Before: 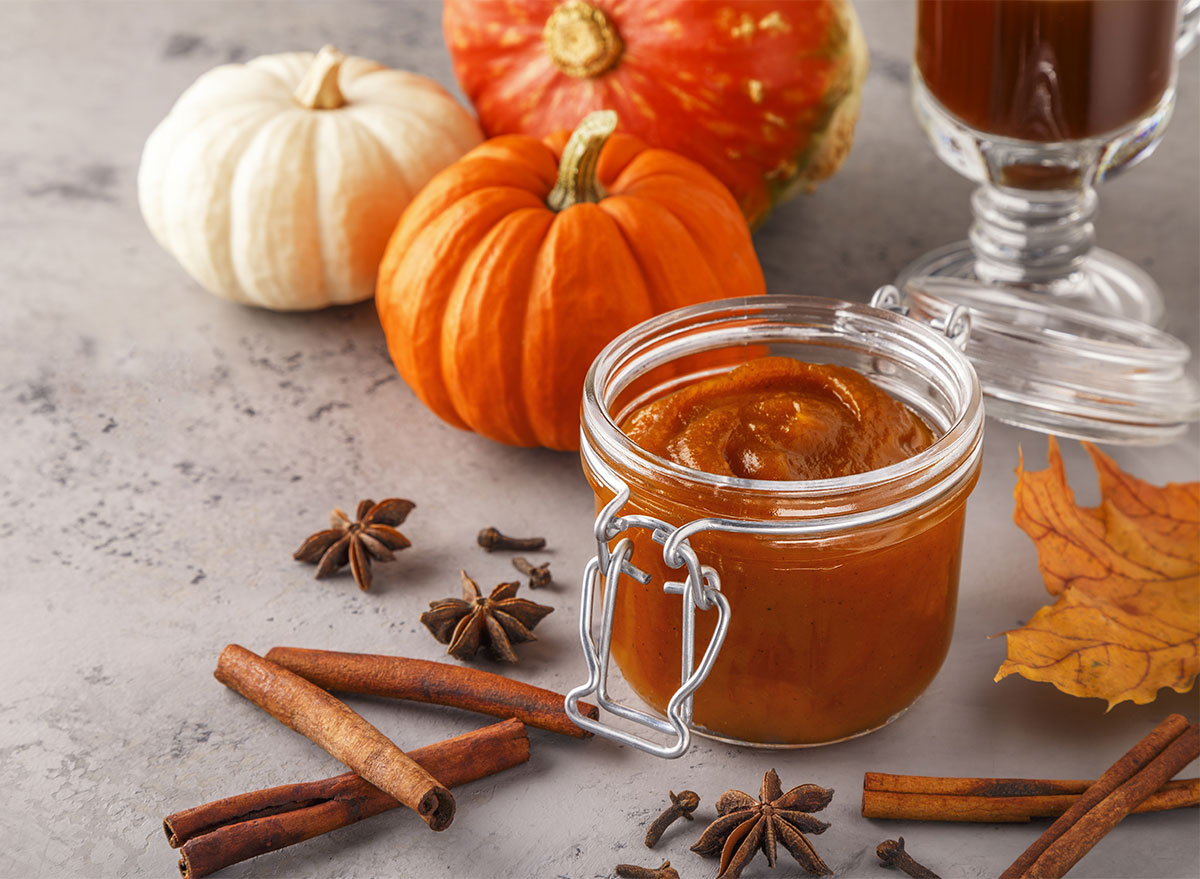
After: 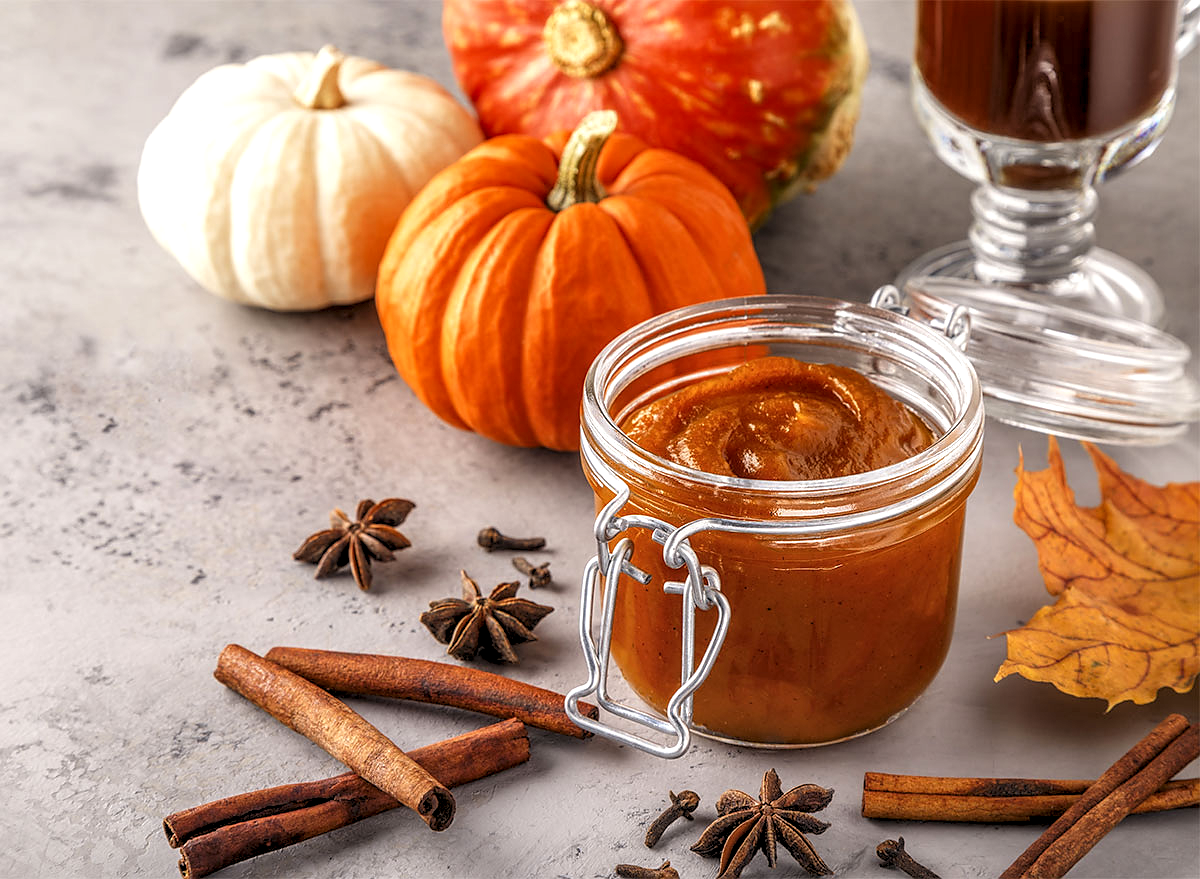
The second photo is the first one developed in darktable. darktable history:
sharpen: radius 0.969, amount 0.604
rgb levels: levels [[0.01, 0.419, 0.839], [0, 0.5, 1], [0, 0.5, 1]]
local contrast: detail 130%
